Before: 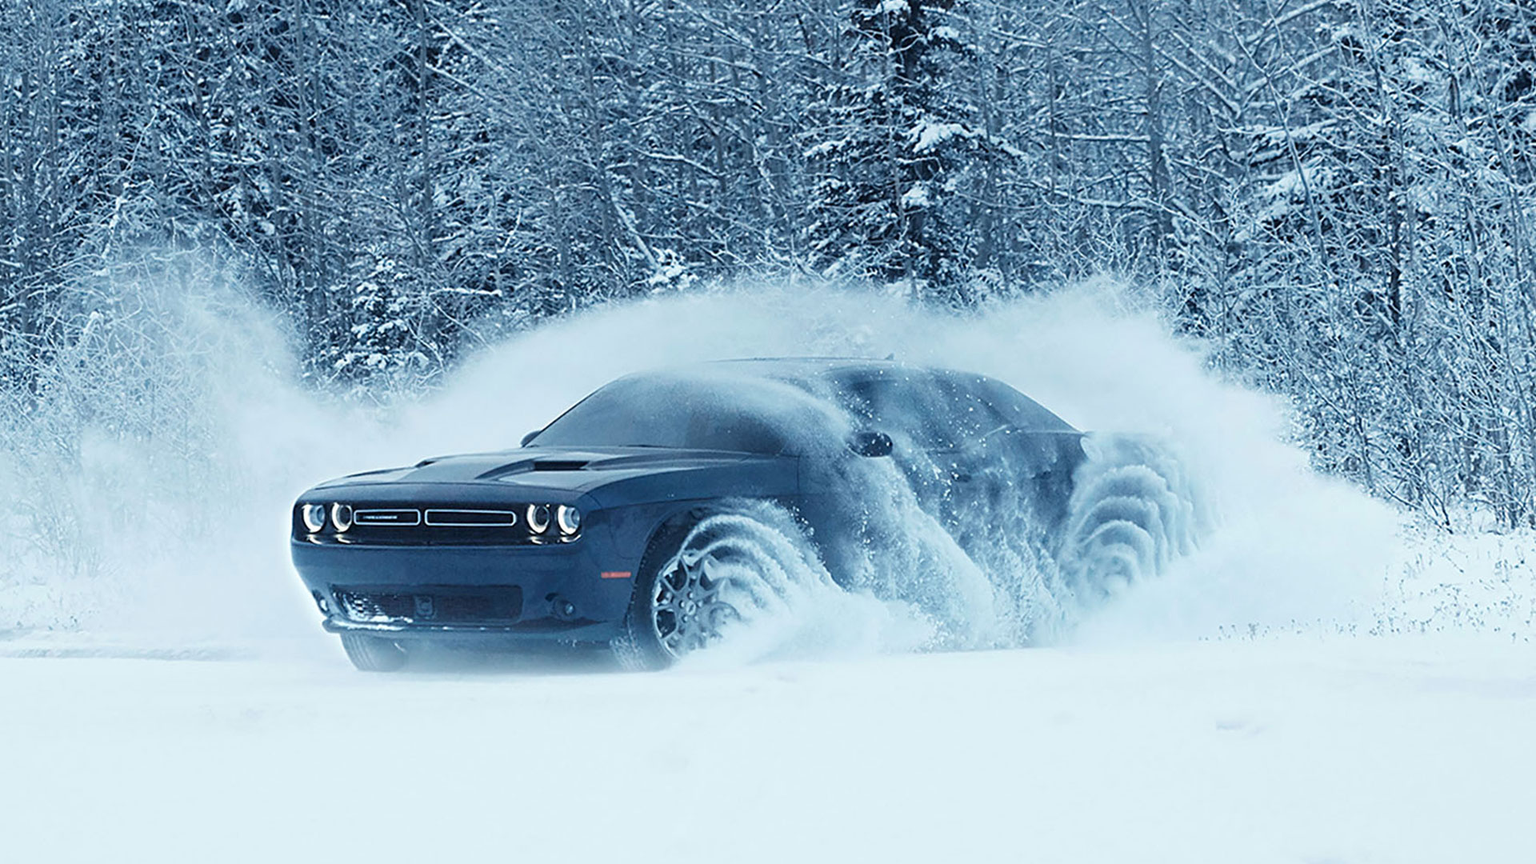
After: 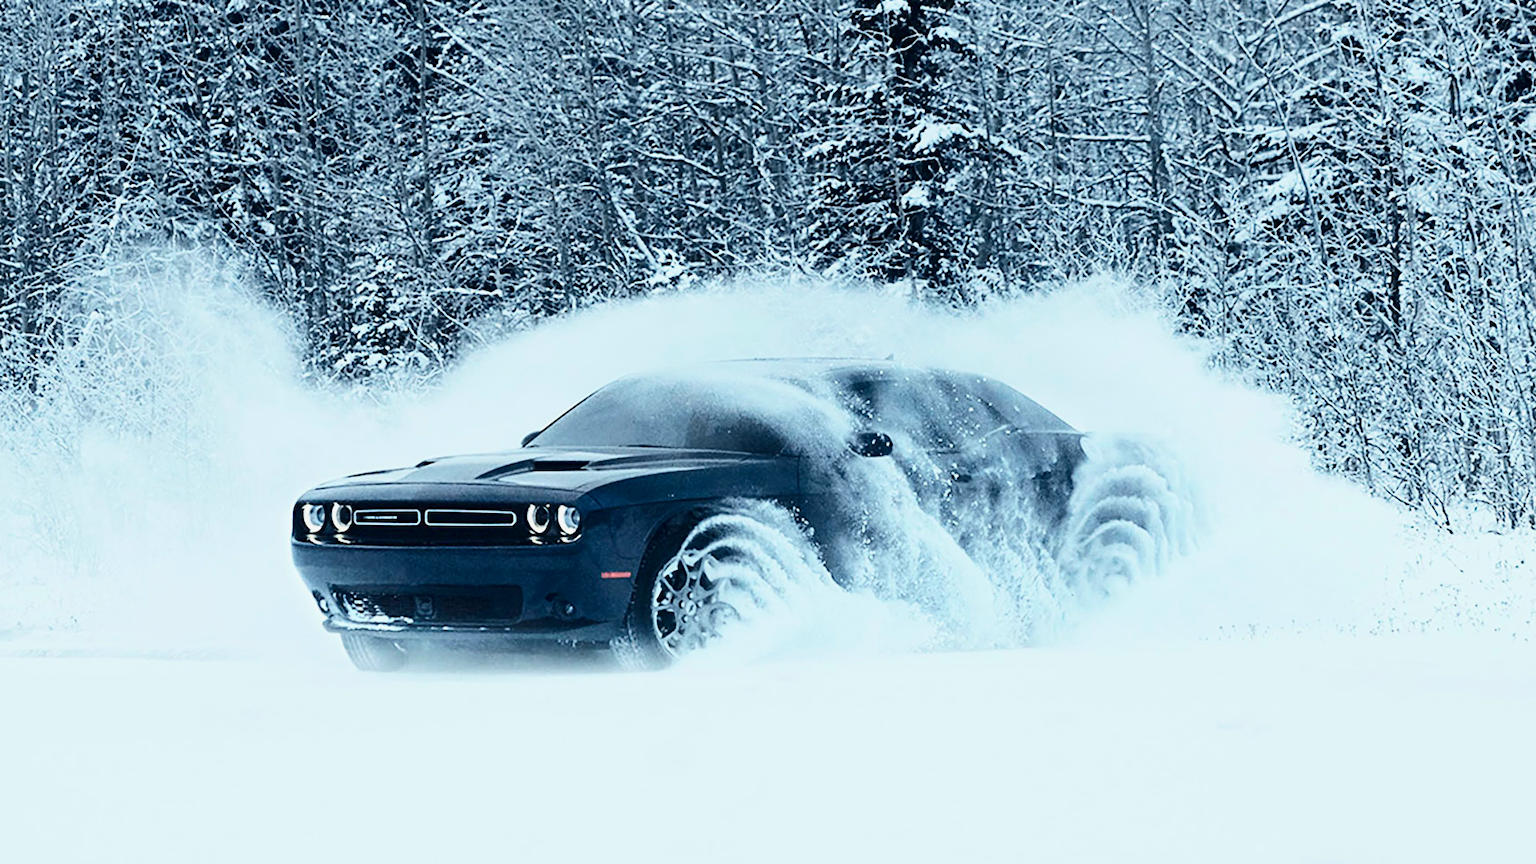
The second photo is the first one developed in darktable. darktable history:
contrast brightness saturation: contrast 0.28
tone curve: curves: ch0 [(0, 0) (0.058, 0.027) (0.214, 0.183) (0.295, 0.288) (0.48, 0.541) (0.658, 0.703) (0.741, 0.775) (0.844, 0.866) (0.986, 0.957)]; ch1 [(0, 0) (0.172, 0.123) (0.312, 0.296) (0.437, 0.429) (0.471, 0.469) (0.502, 0.5) (0.513, 0.515) (0.572, 0.603) (0.617, 0.653) (0.68, 0.724) (0.889, 0.924) (1, 1)]; ch2 [(0, 0) (0.411, 0.424) (0.489, 0.49) (0.502, 0.5) (0.512, 0.524) (0.549, 0.578) (0.604, 0.628) (0.709, 0.748) (1, 1)], color space Lab, independent channels, preserve colors none
